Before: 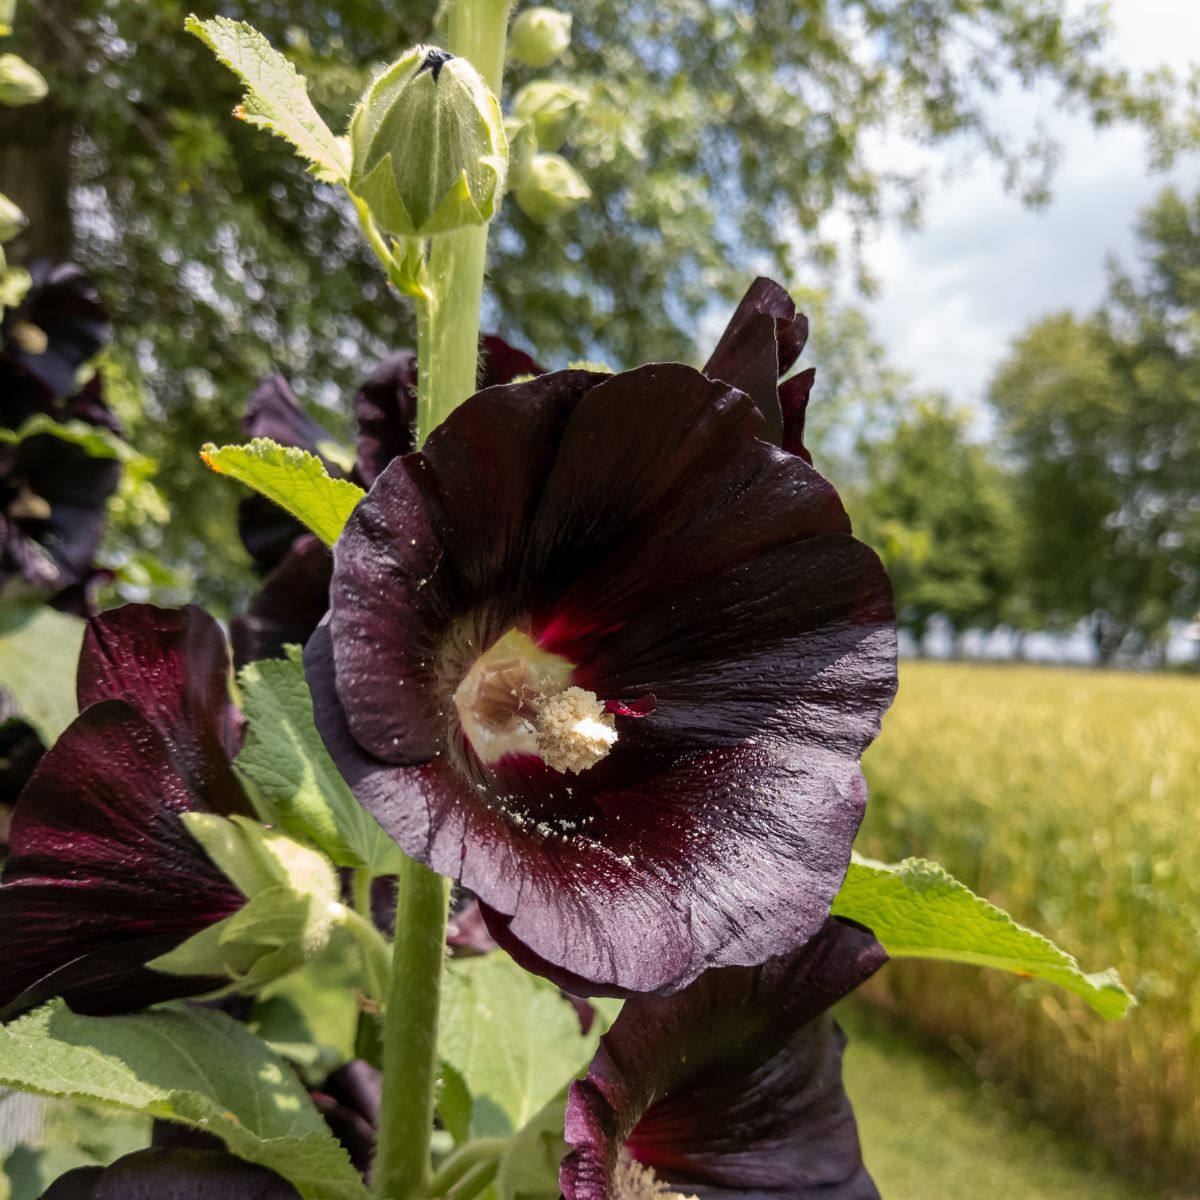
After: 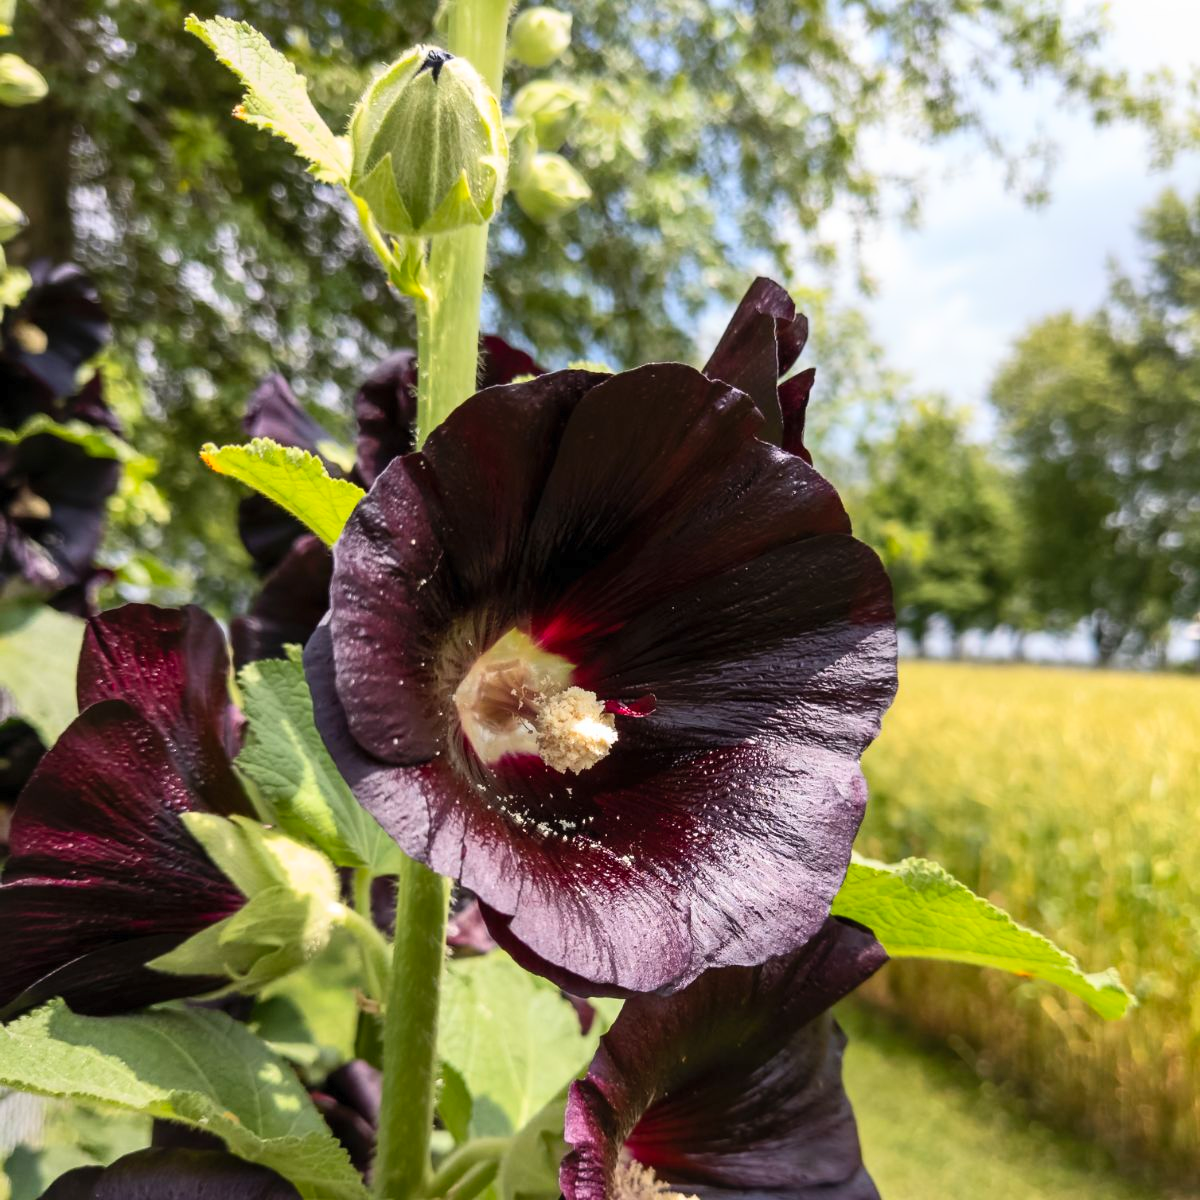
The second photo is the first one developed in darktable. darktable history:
contrast brightness saturation: contrast 0.199, brightness 0.155, saturation 0.22
